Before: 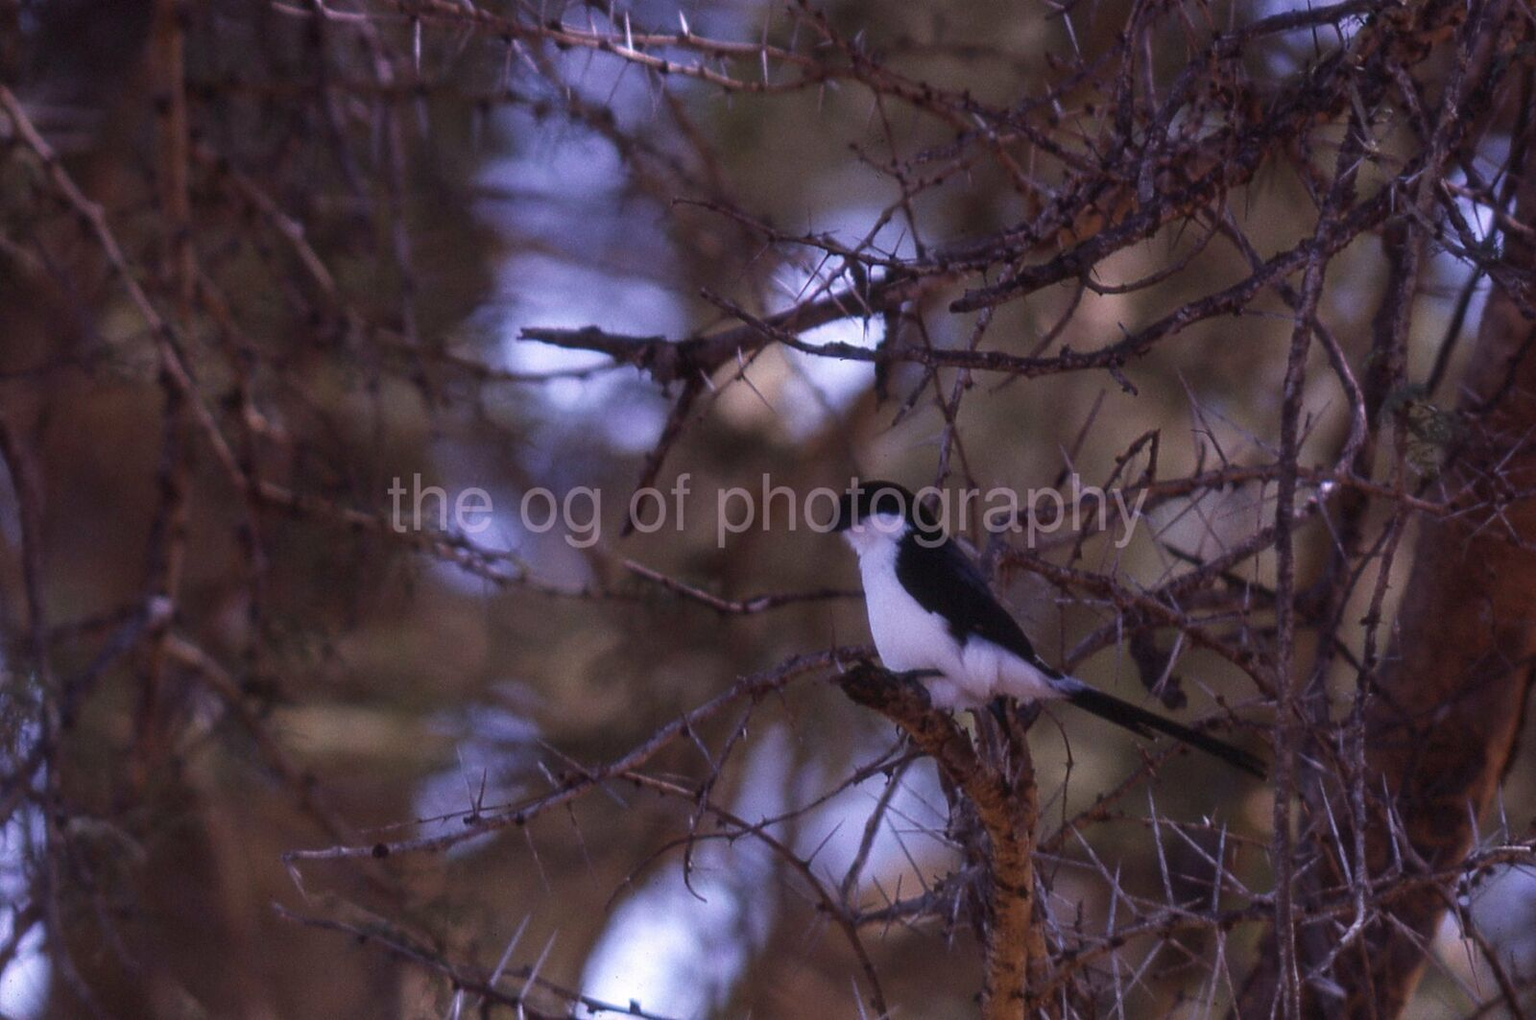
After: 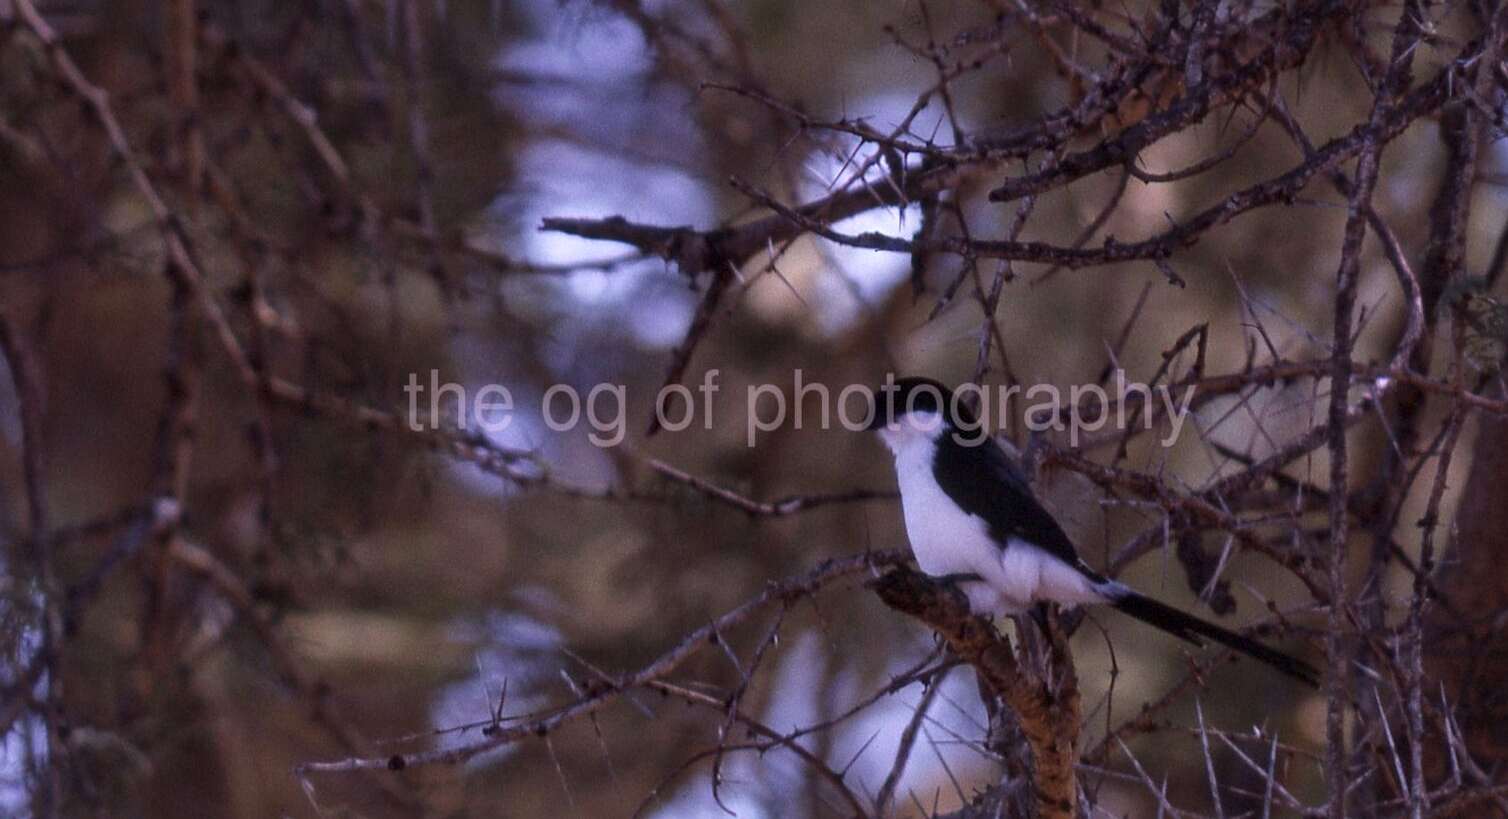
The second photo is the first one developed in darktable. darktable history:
crop and rotate: angle 0.03°, top 11.643%, right 5.651%, bottom 11.189%
local contrast: mode bilateral grid, contrast 30, coarseness 25, midtone range 0.2
